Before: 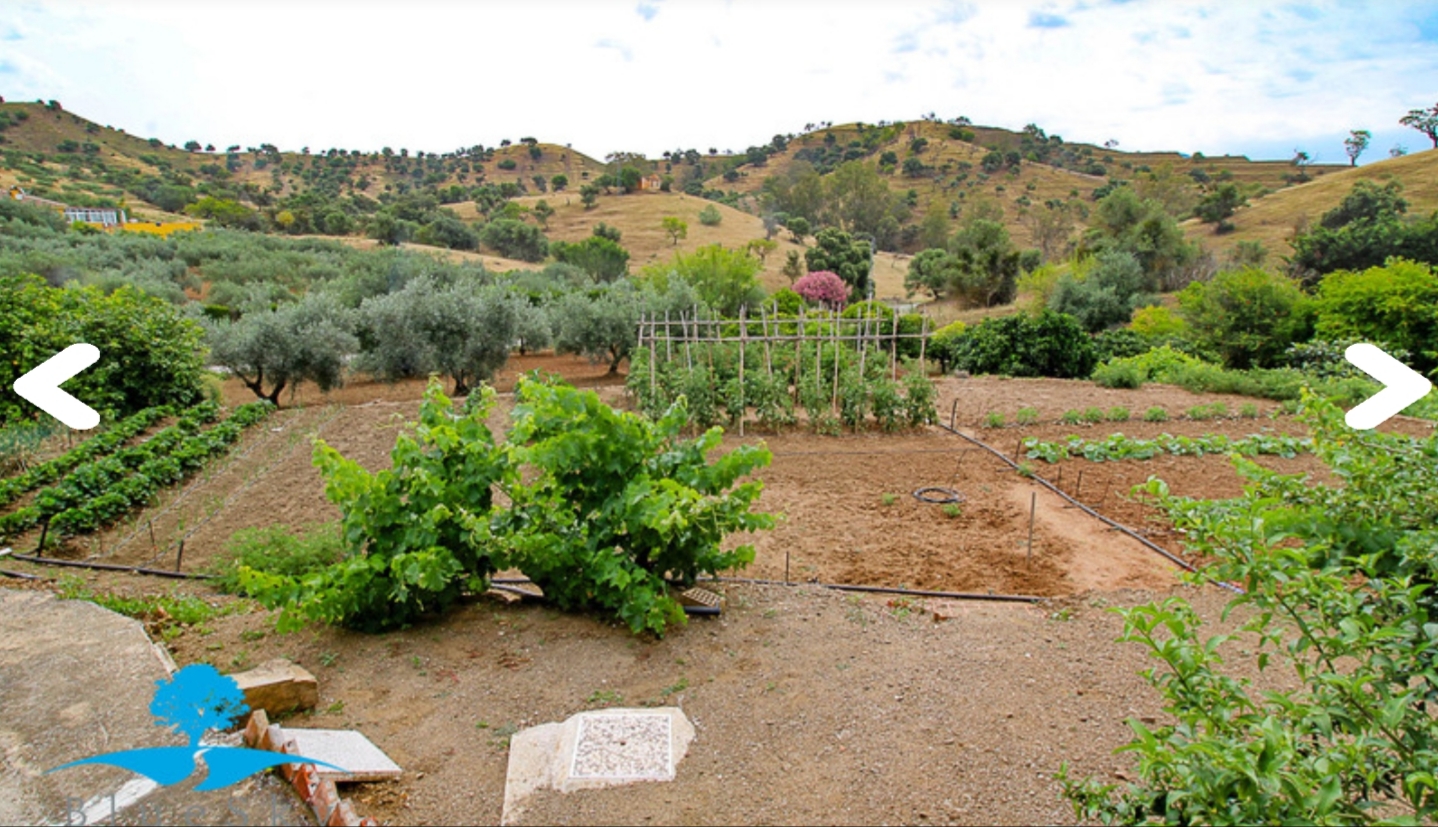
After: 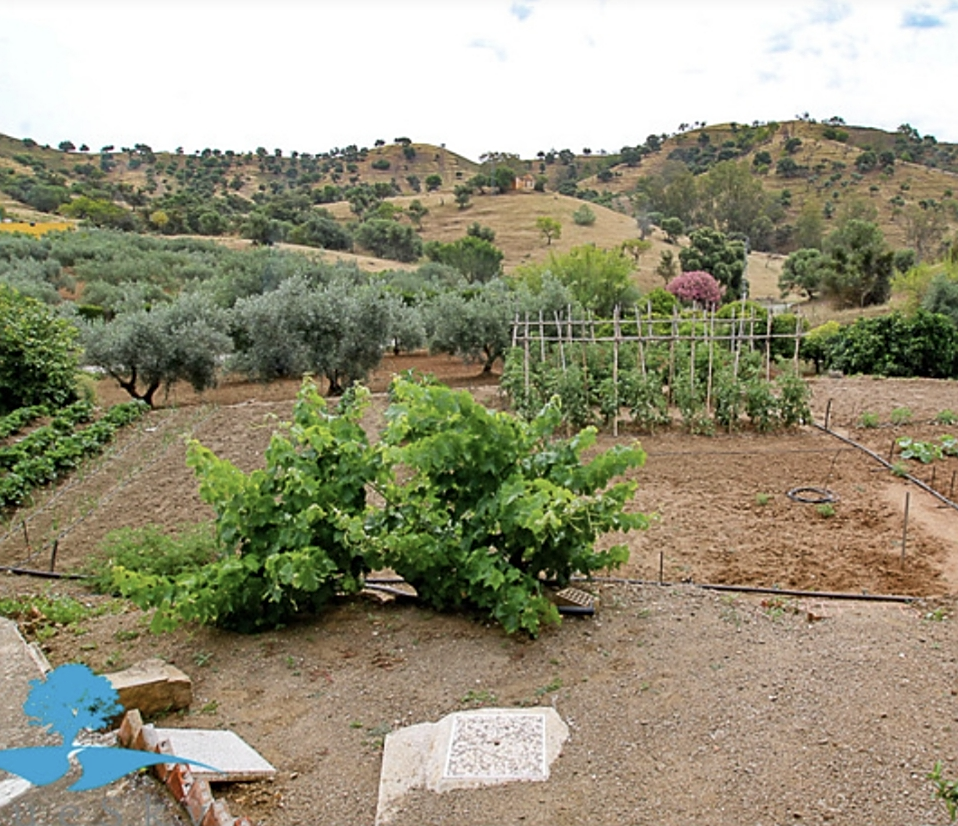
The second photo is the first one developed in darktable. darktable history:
crop and rotate: left 8.786%, right 24.548%
contrast brightness saturation: contrast 0.06, brightness -0.01, saturation -0.23
sharpen: on, module defaults
